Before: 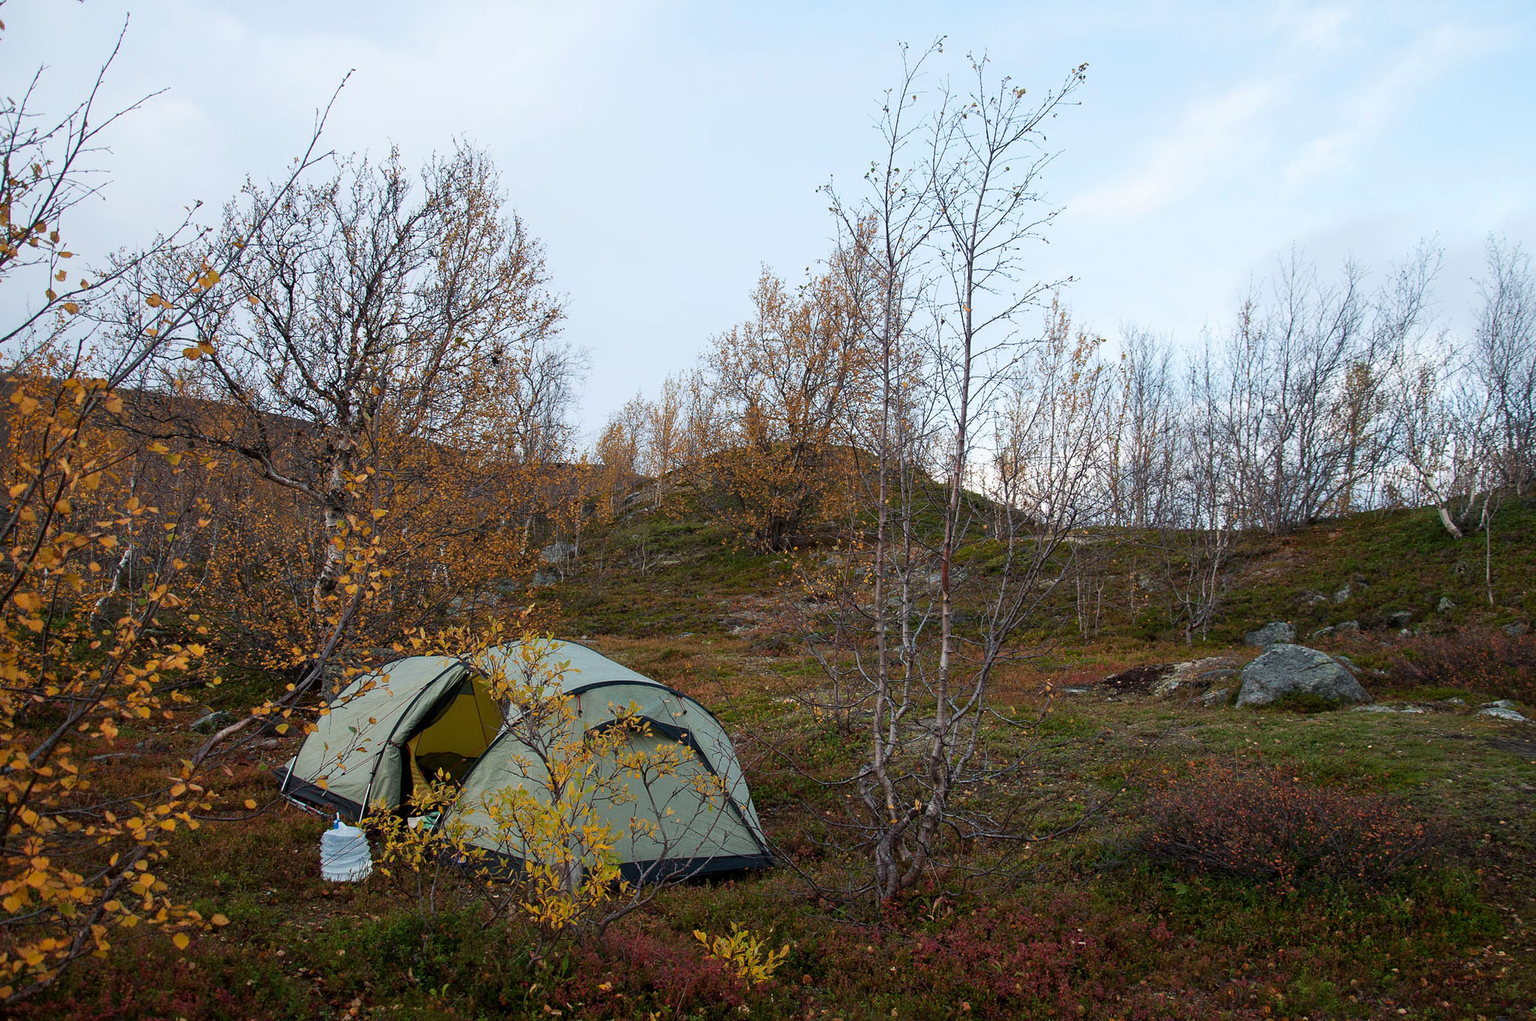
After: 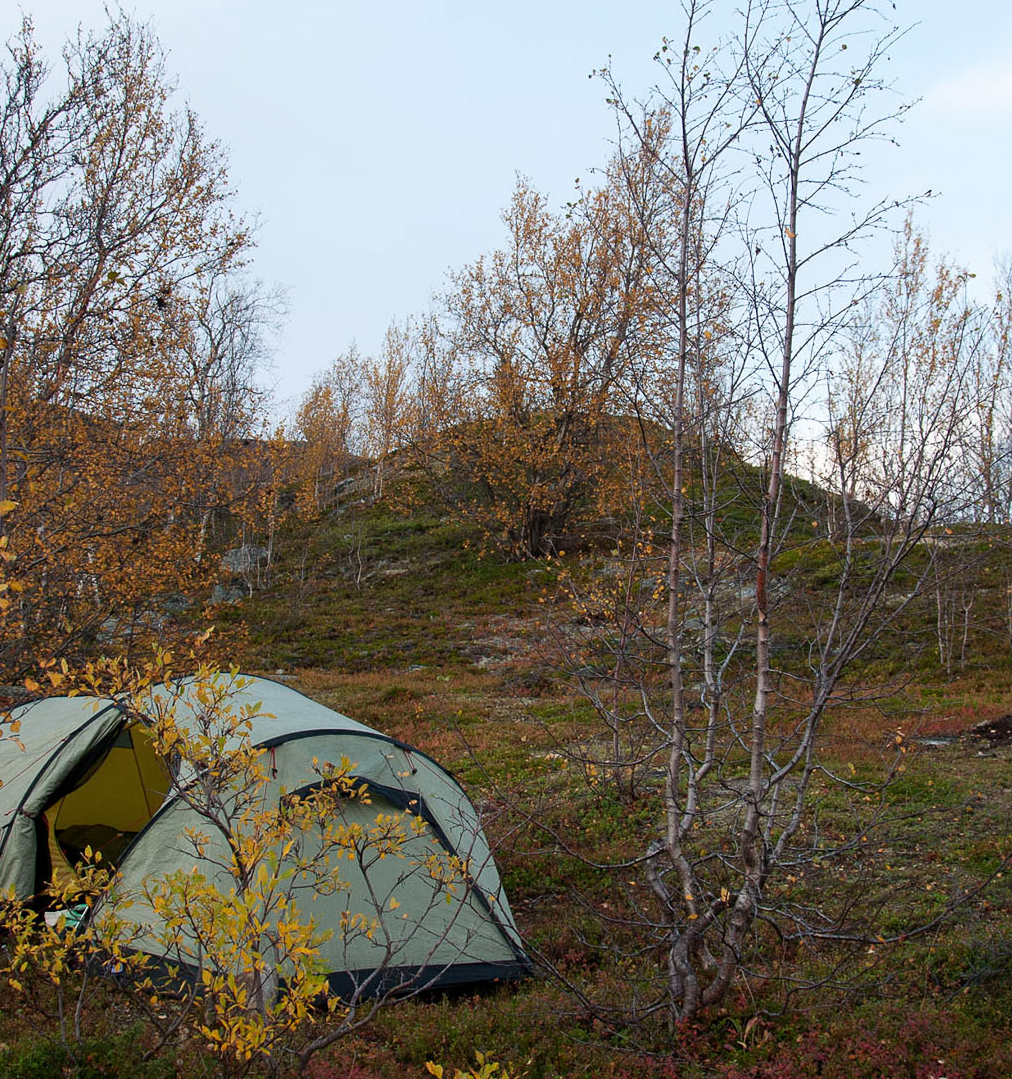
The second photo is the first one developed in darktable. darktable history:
crop and rotate: angle 0.011°, left 24.397%, top 13.117%, right 26.149%, bottom 7.558%
